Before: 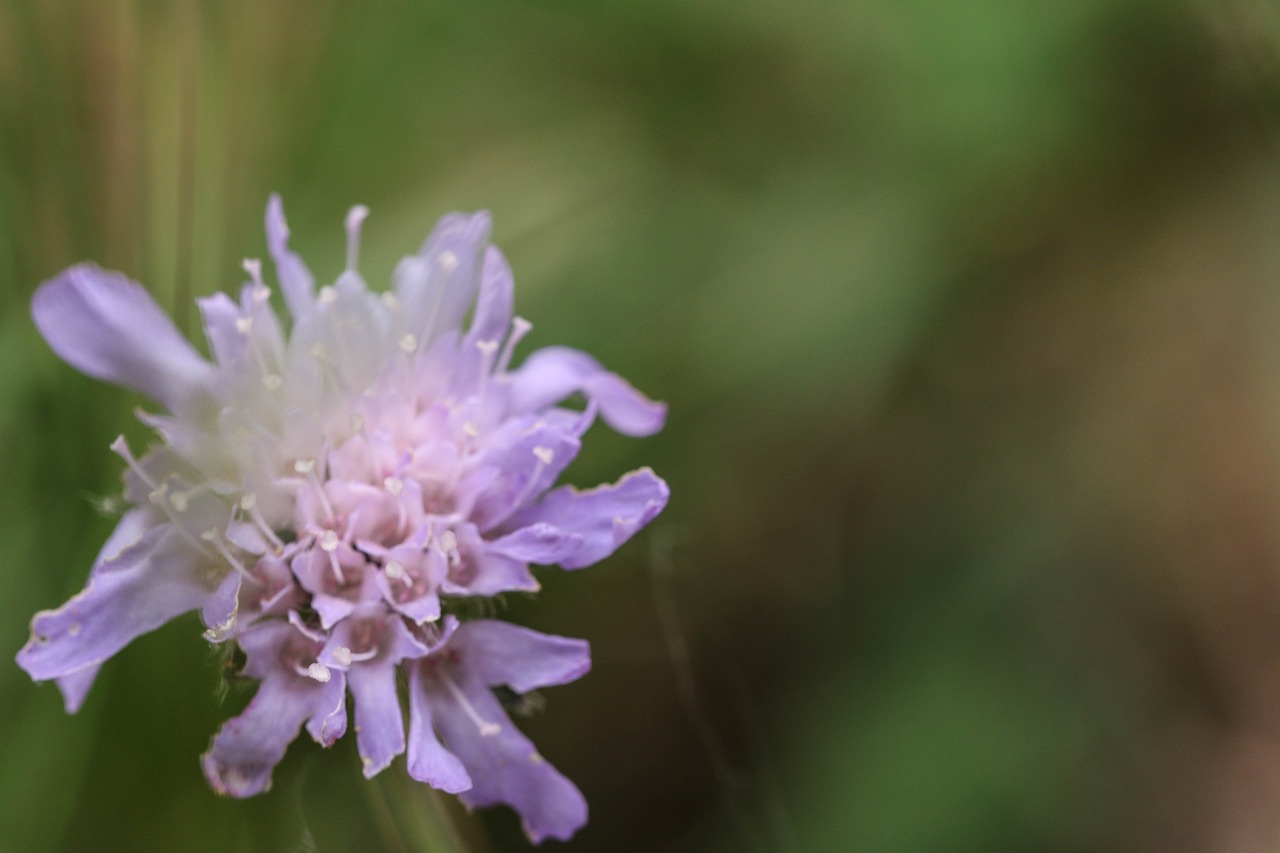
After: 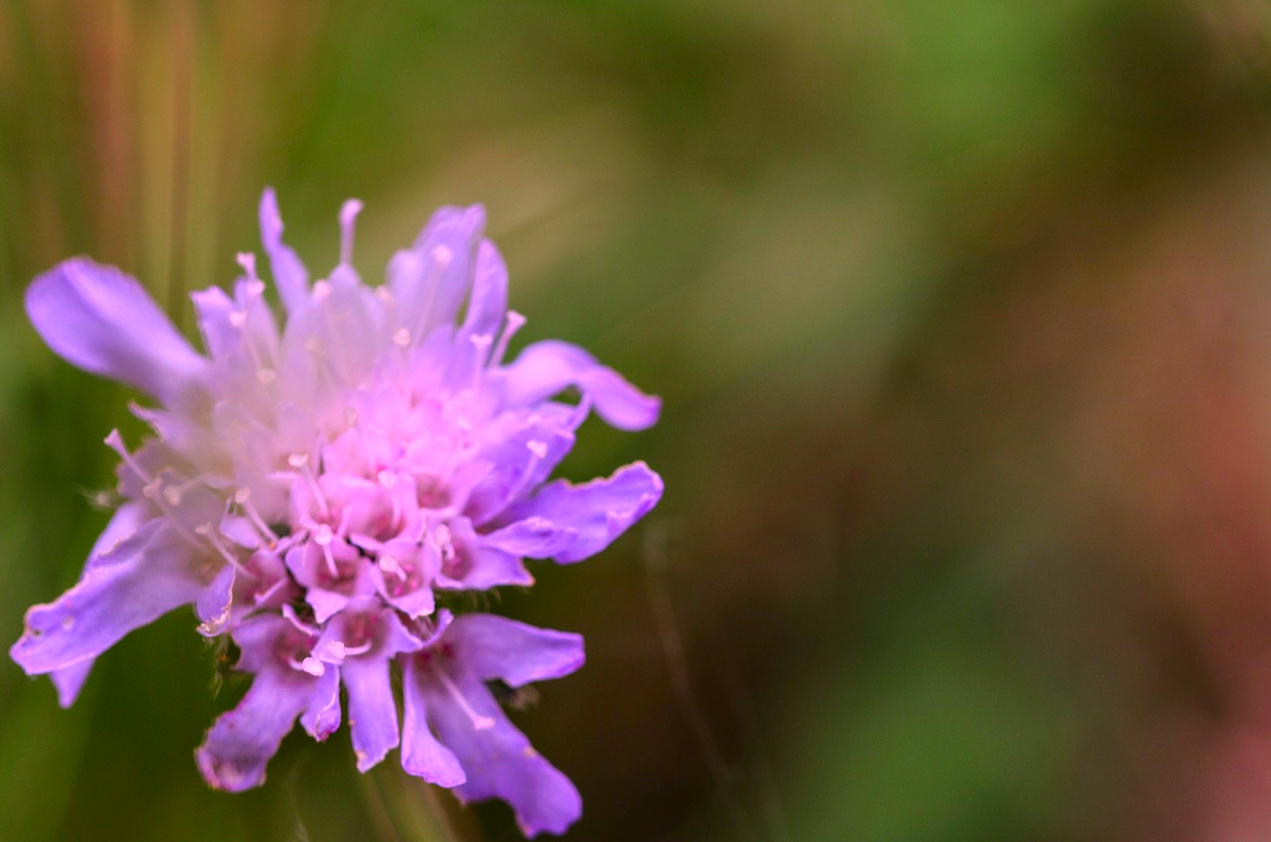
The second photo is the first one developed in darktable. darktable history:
crop: left 0.504%, top 0.742%, right 0.183%, bottom 0.469%
color correction: highlights a* 19.3, highlights b* -12.28, saturation 1.67
contrast equalizer: y [[0.528 ×6], [0.514 ×6], [0.362 ×6], [0 ×6], [0 ×6]]
